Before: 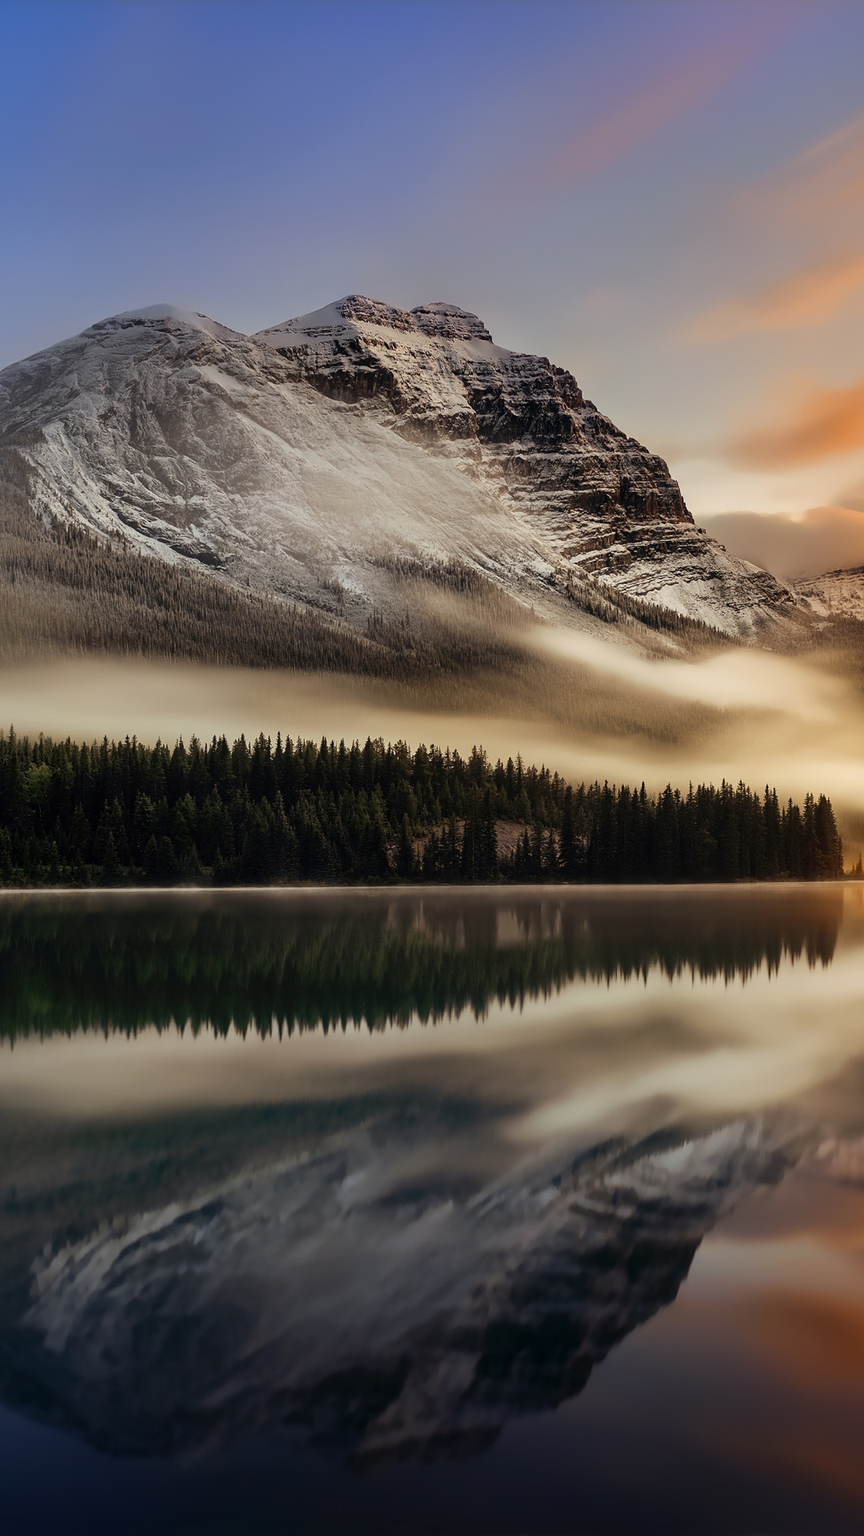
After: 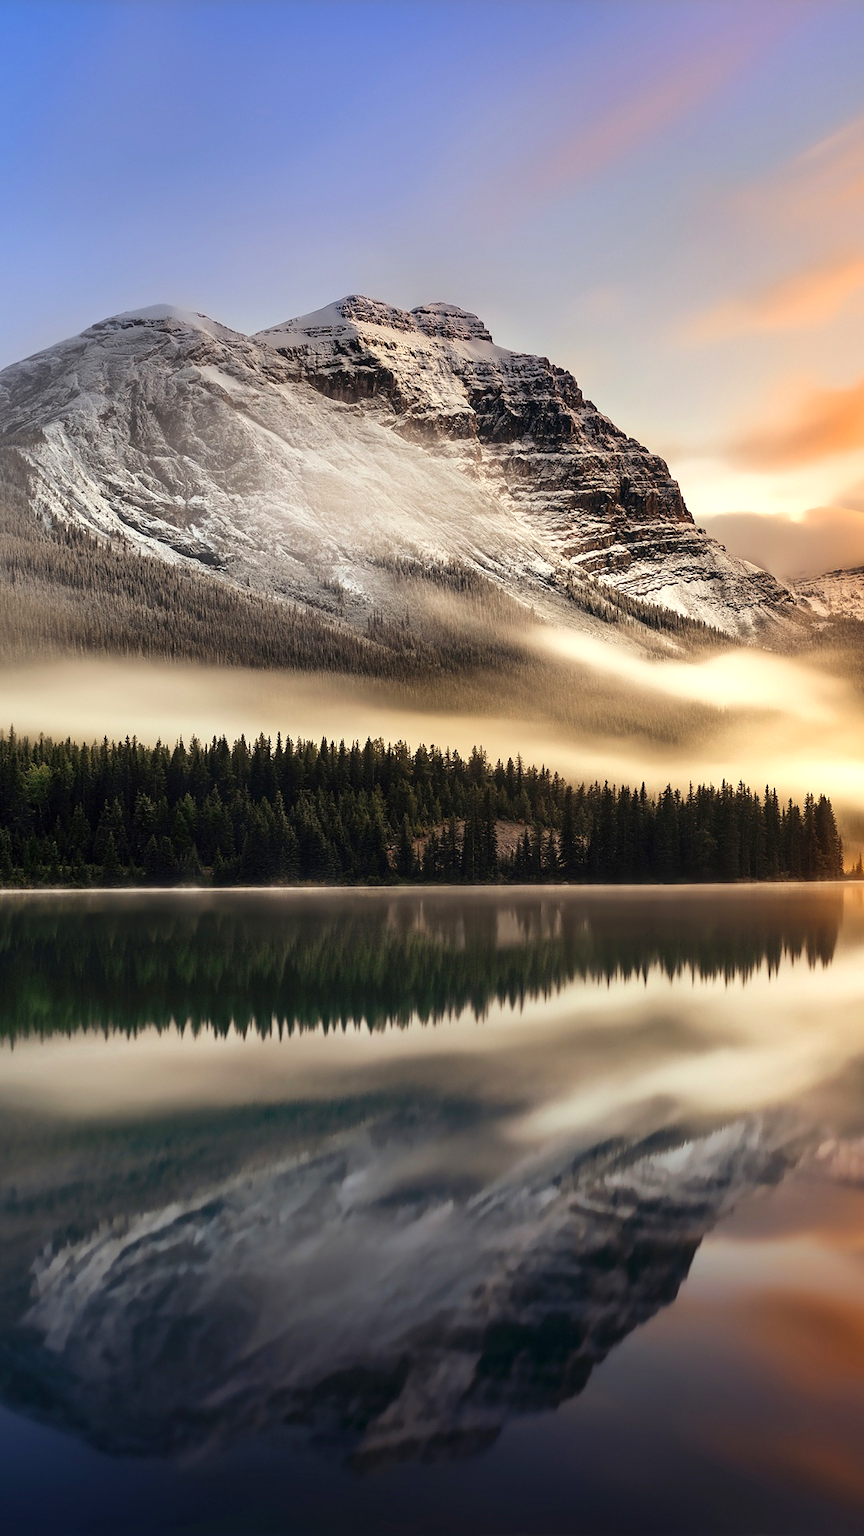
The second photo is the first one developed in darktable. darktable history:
exposure: exposure 0.722 EV, compensate highlight preservation false
